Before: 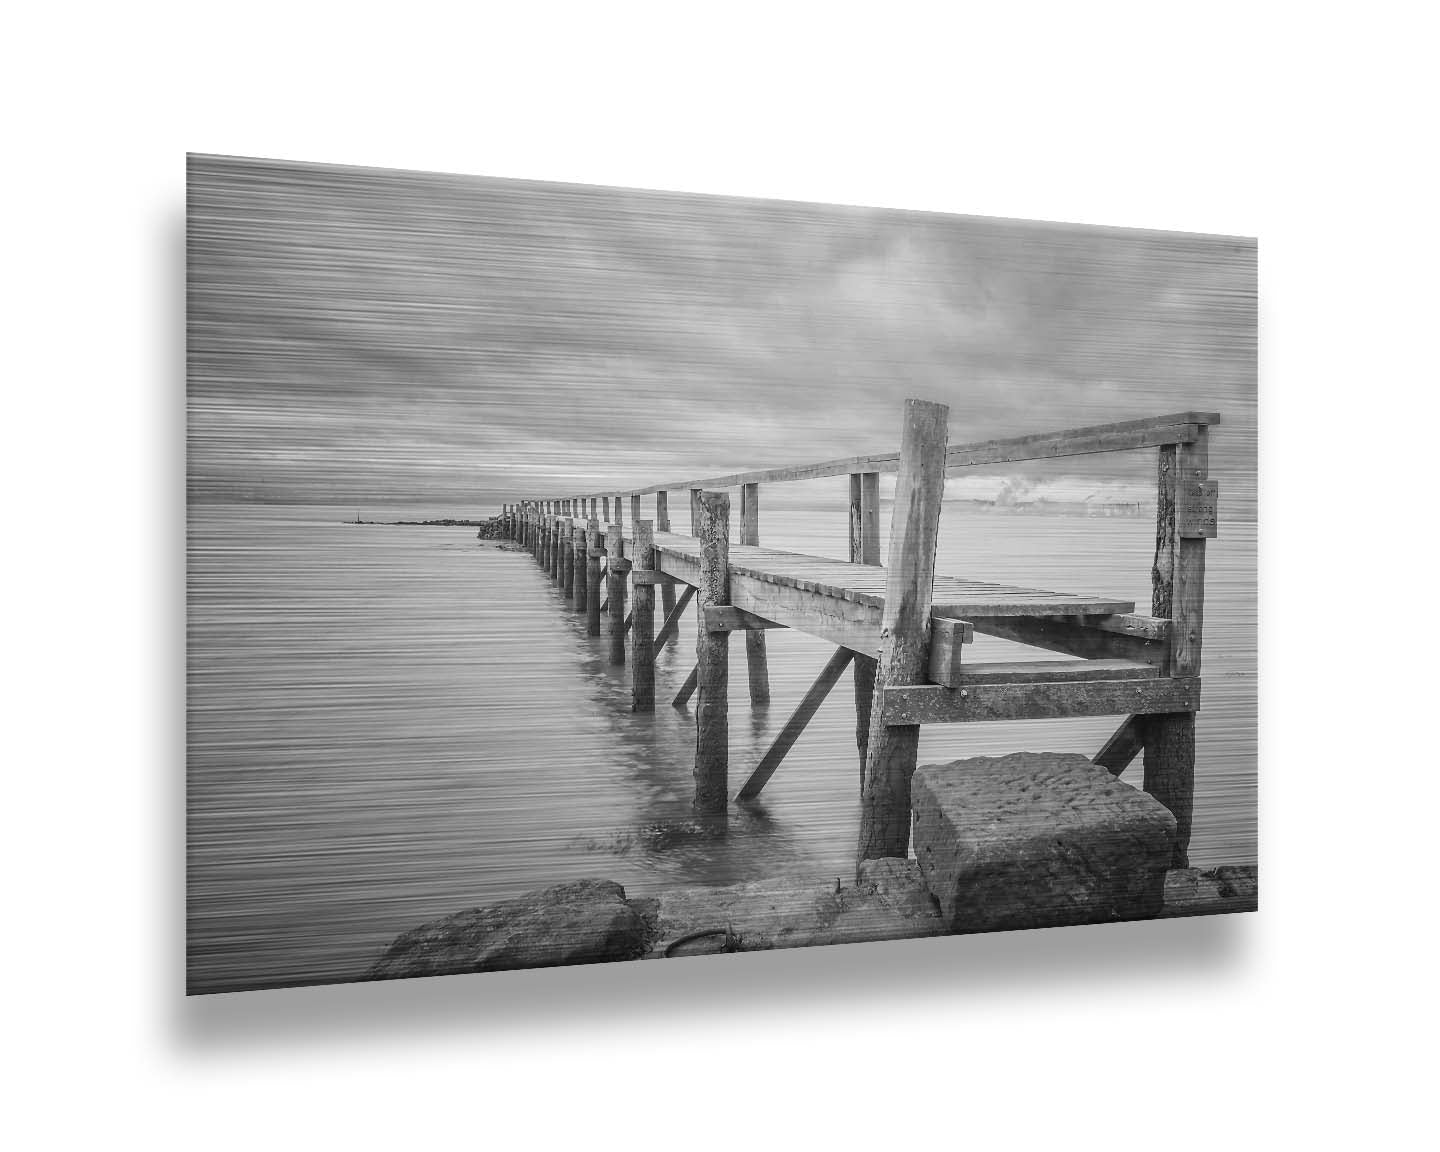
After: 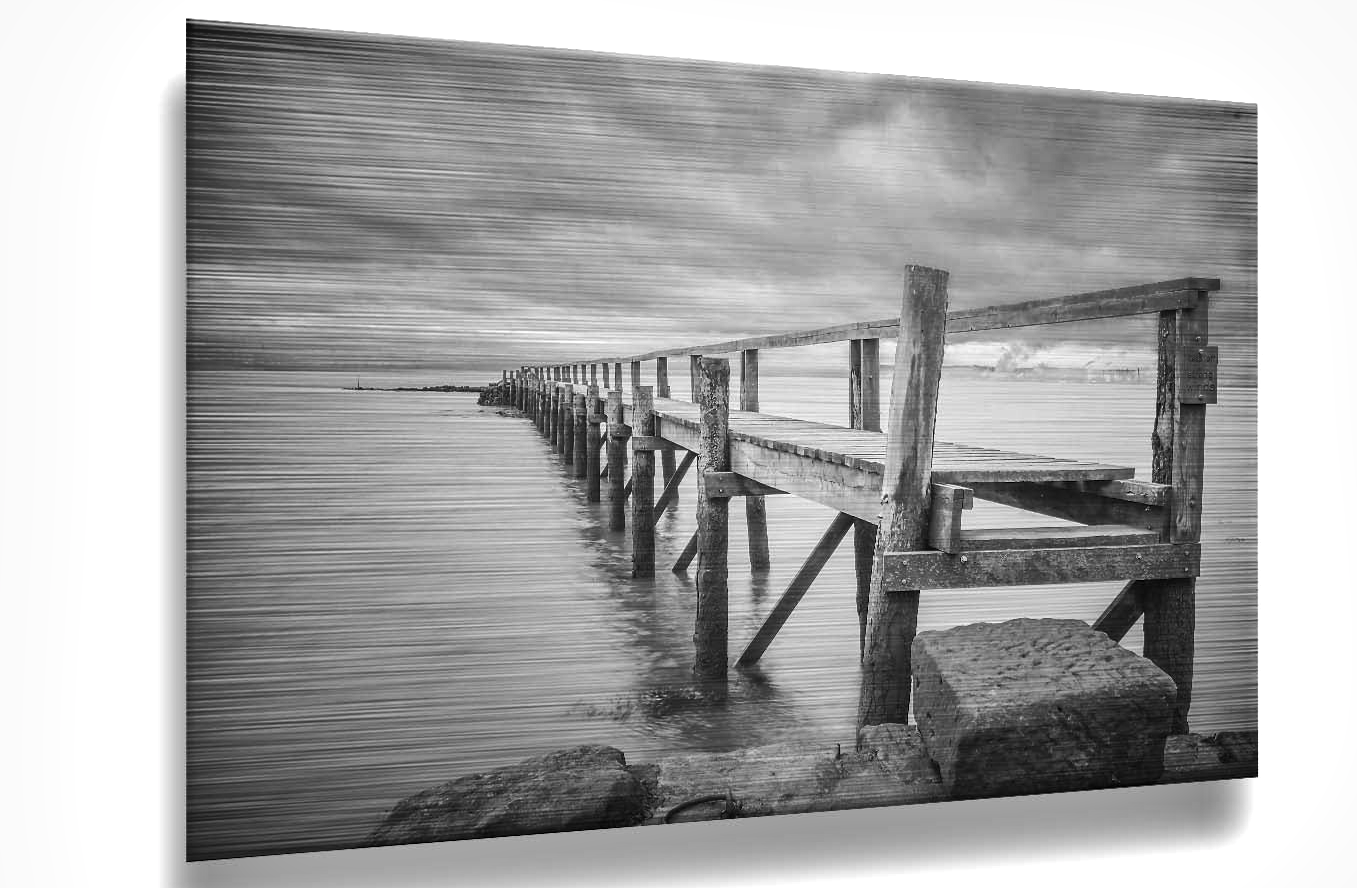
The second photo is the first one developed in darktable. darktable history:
tone equalizer: -8 EV -0.417 EV, -7 EV -0.389 EV, -6 EV -0.333 EV, -5 EV -0.222 EV, -3 EV 0.222 EV, -2 EV 0.333 EV, -1 EV 0.389 EV, +0 EV 0.417 EV, edges refinement/feathering 500, mask exposure compensation -1.57 EV, preserve details no
shadows and highlights: shadows 43.71, white point adjustment -1.46, soften with gaussian
crop and rotate: angle 0.03°, top 11.643%, right 5.651%, bottom 11.189%
